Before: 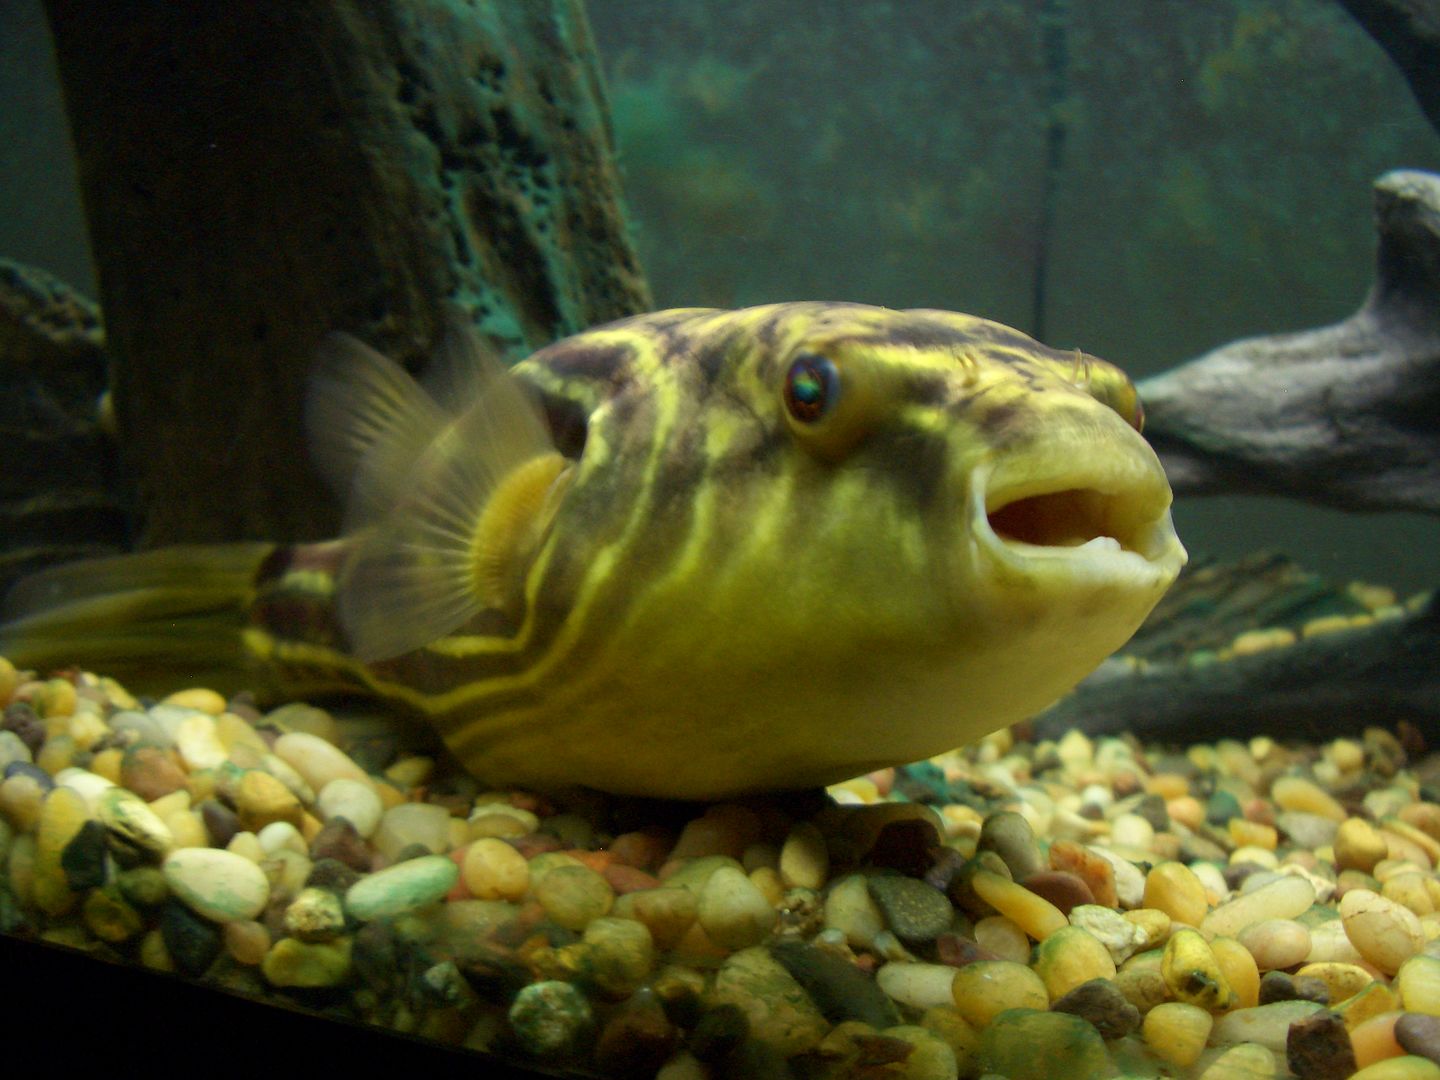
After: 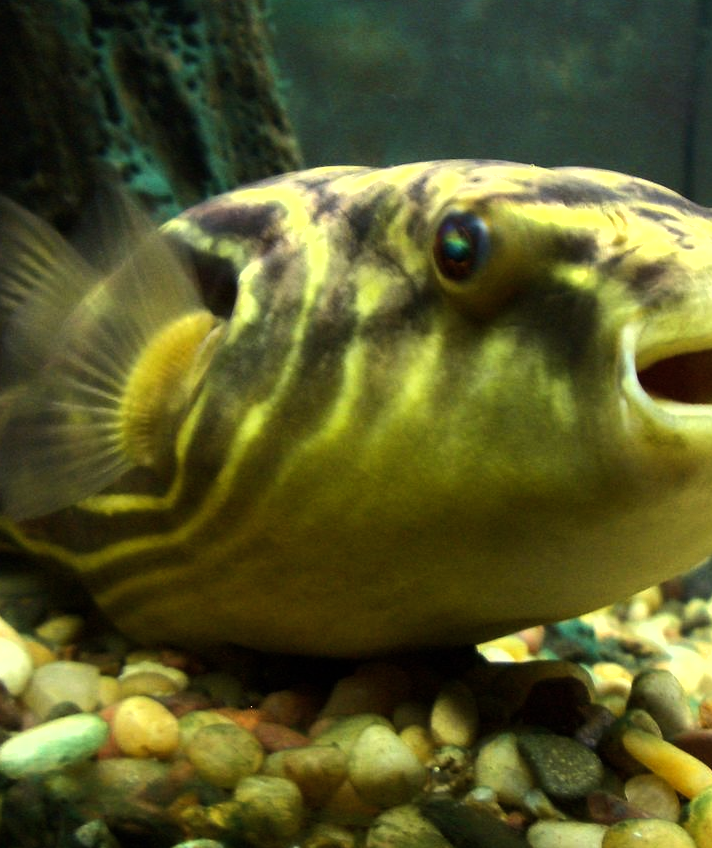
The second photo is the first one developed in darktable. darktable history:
tone equalizer: -8 EV -1.08 EV, -7 EV -1.01 EV, -6 EV -0.867 EV, -5 EV -0.578 EV, -3 EV 0.578 EV, -2 EV 0.867 EV, -1 EV 1.01 EV, +0 EV 1.08 EV, edges refinement/feathering 500, mask exposure compensation -1.57 EV, preserve details no
shadows and highlights: radius 125.46, shadows 21.19, highlights -21.19, low approximation 0.01
crop and rotate: angle 0.02°, left 24.353%, top 13.219%, right 26.156%, bottom 8.224%
